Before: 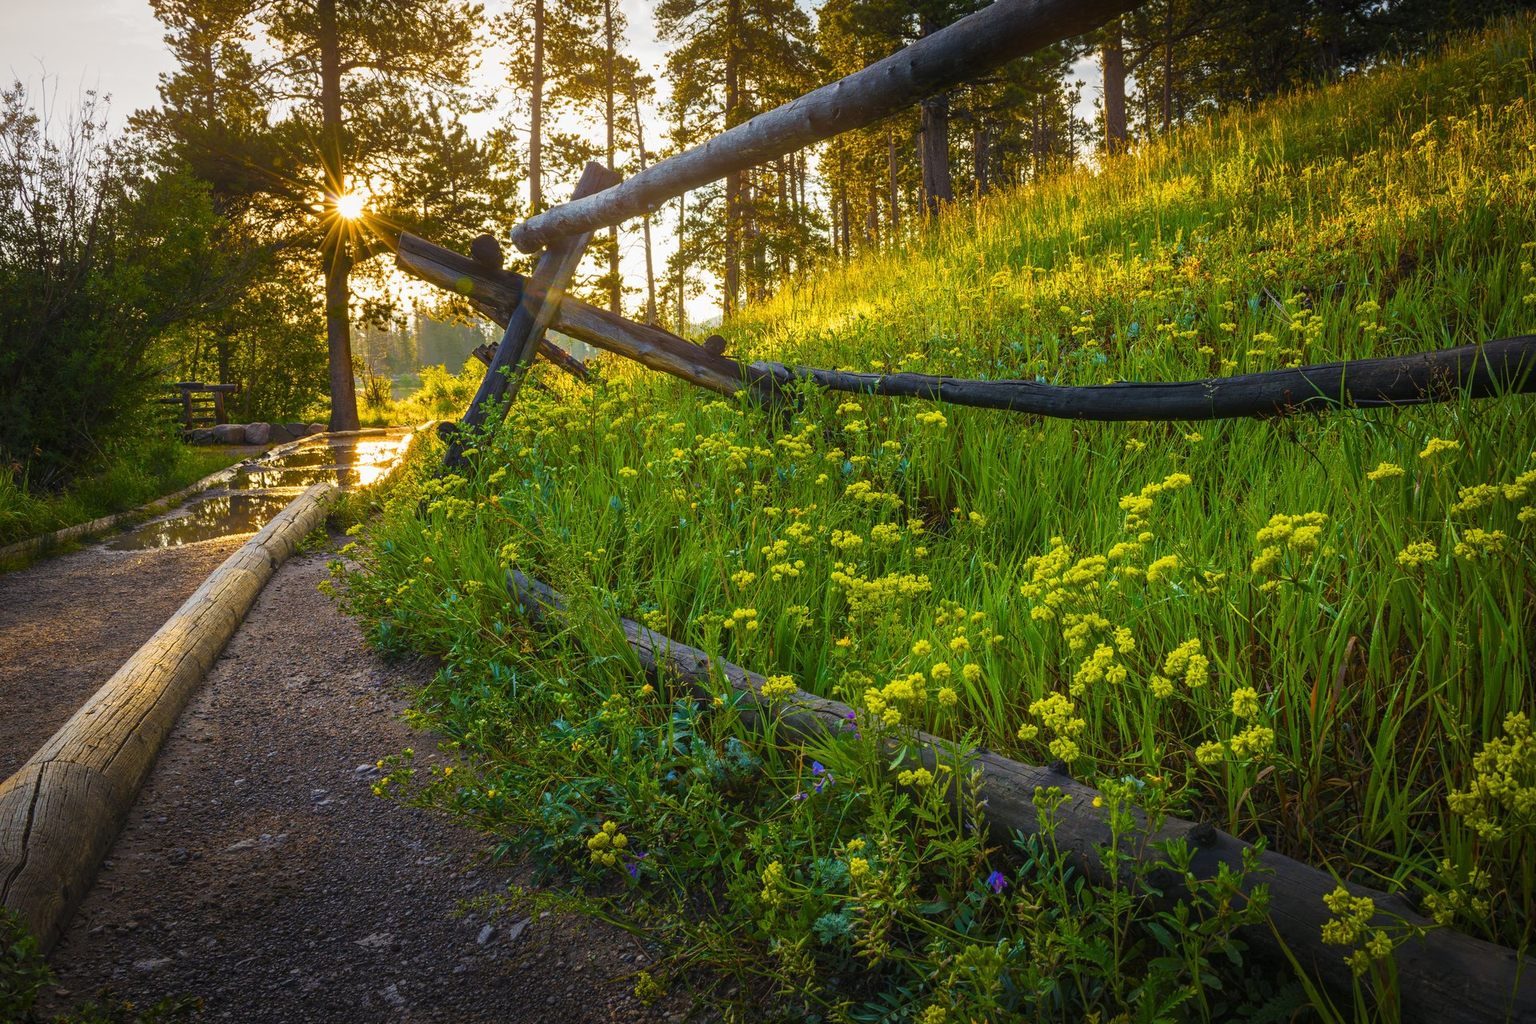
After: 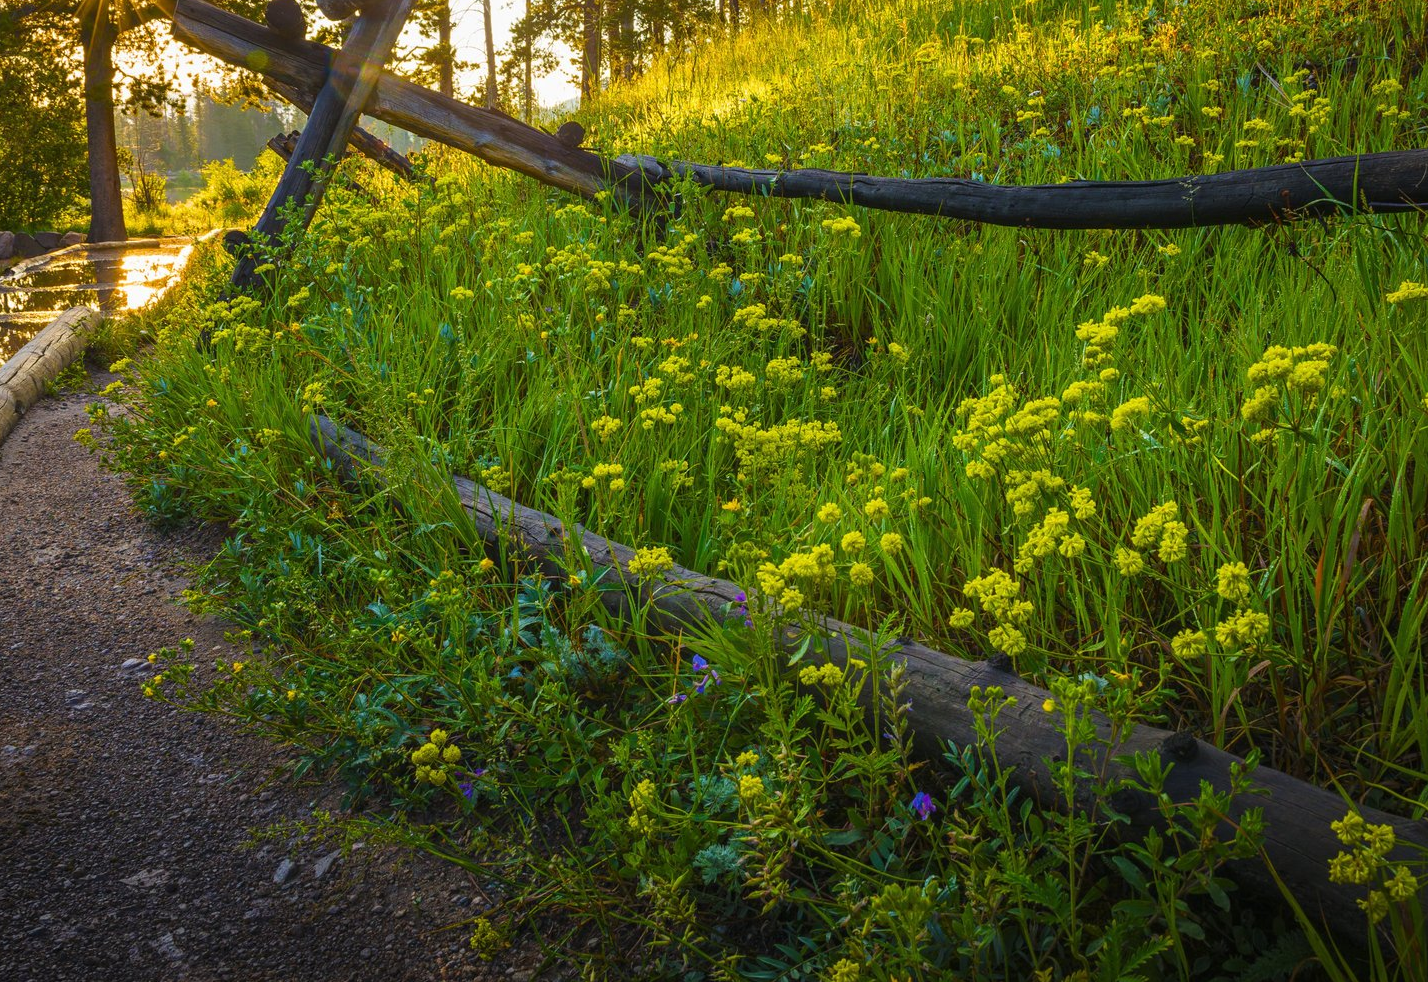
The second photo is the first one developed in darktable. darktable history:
exposure: compensate exposure bias true, compensate highlight preservation false
crop: left 16.835%, top 23.205%, right 8.74%
